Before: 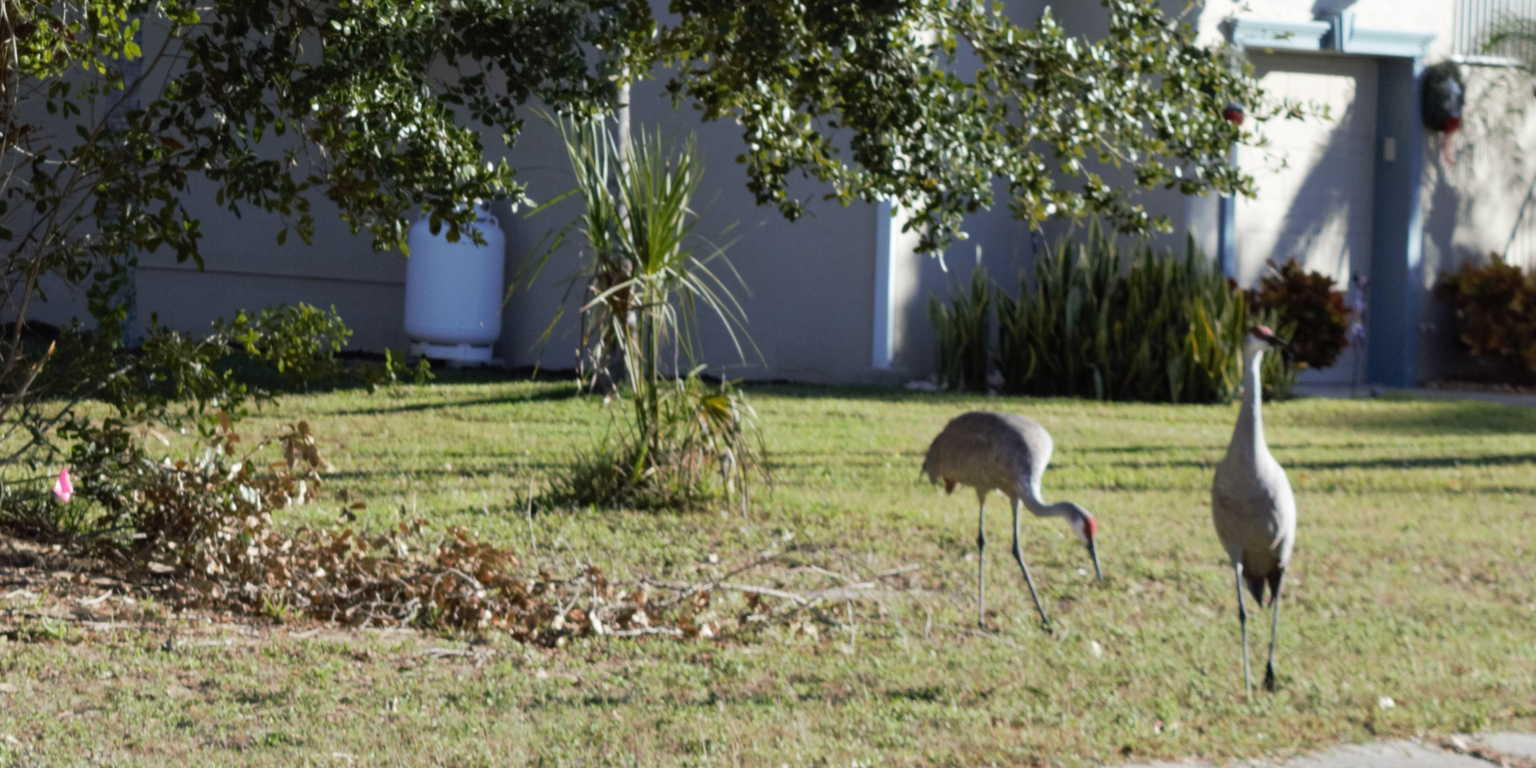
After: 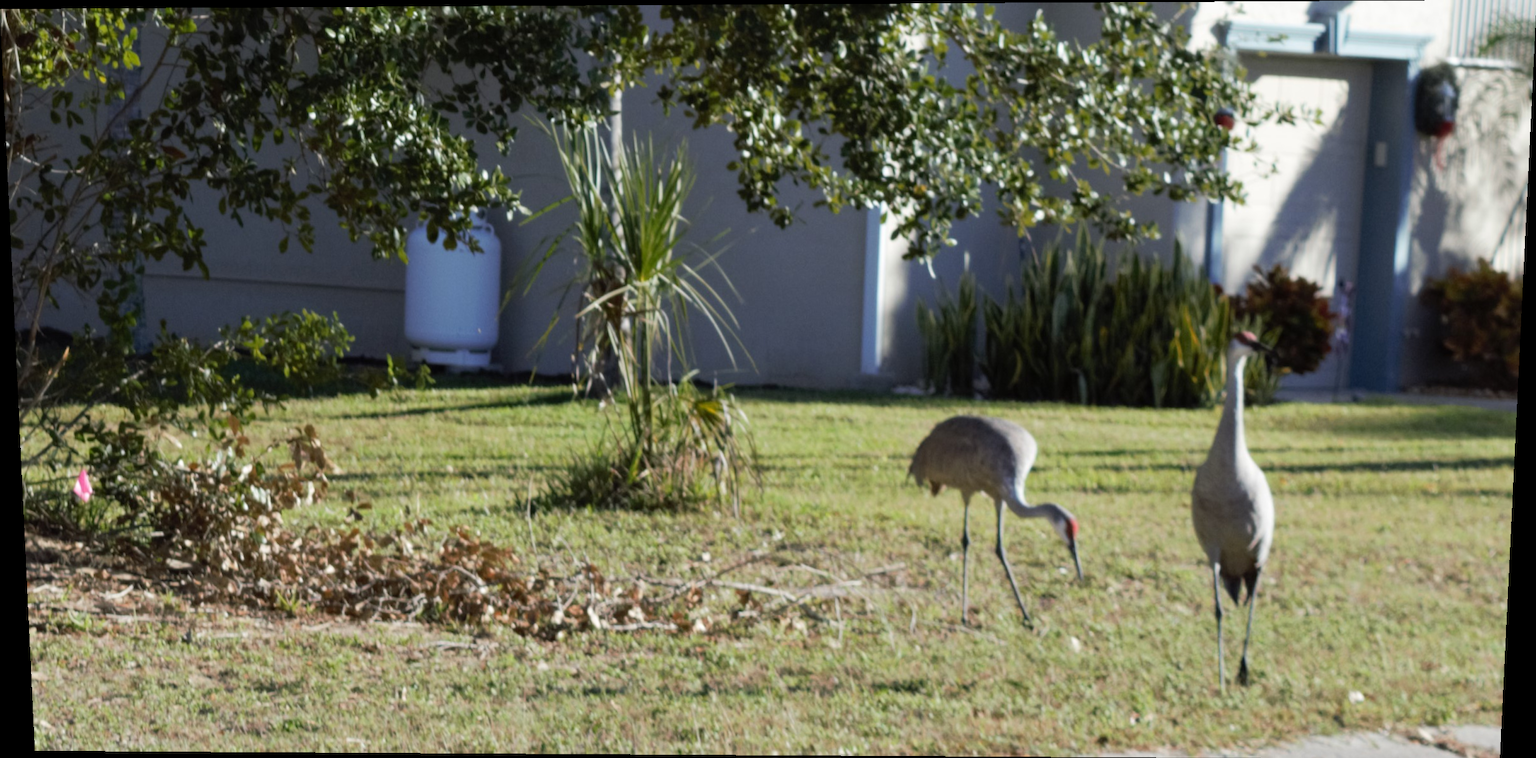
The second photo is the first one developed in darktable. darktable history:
rotate and perspective: lens shift (vertical) 0.048, lens shift (horizontal) -0.024, automatic cropping off
